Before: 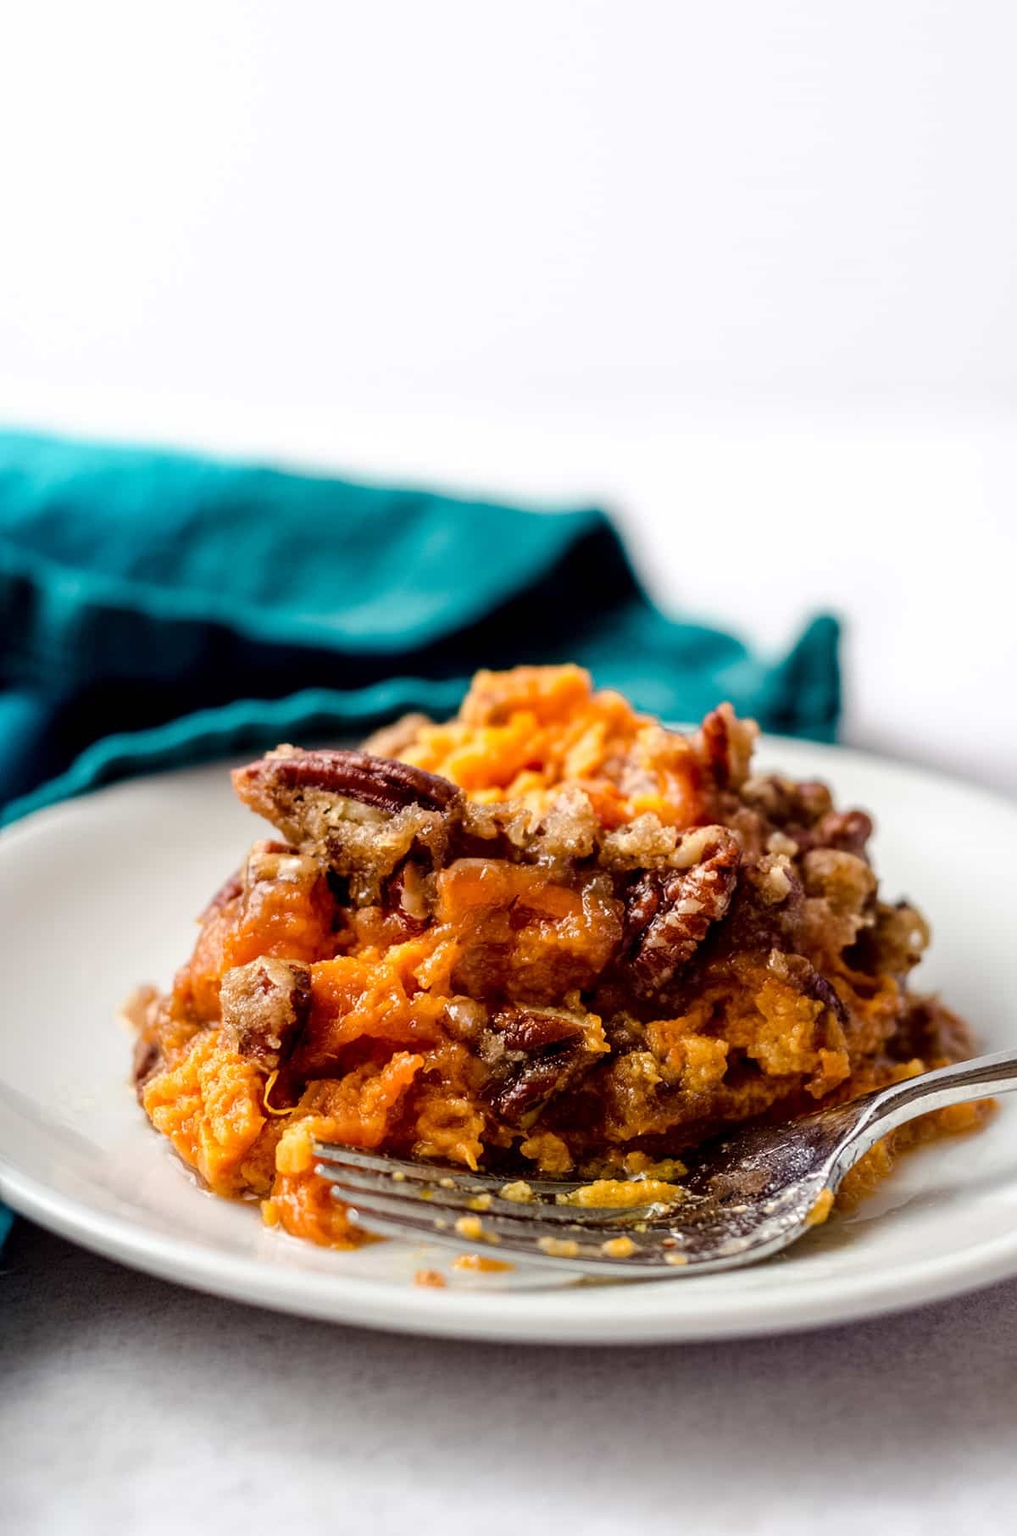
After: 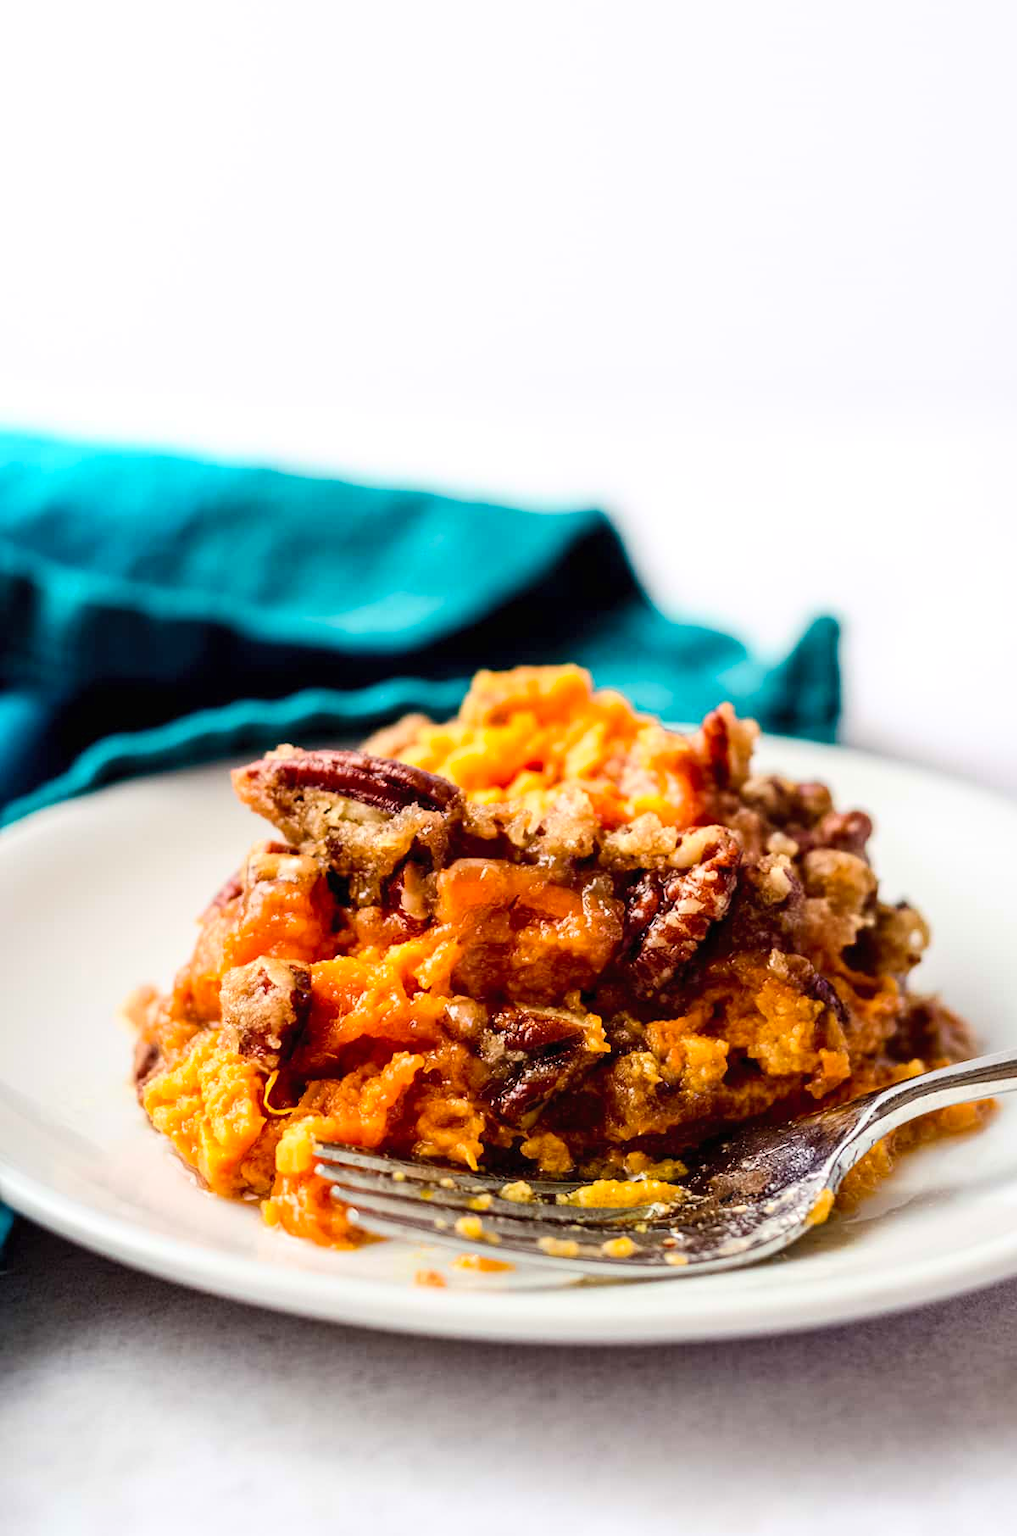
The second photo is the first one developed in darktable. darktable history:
contrast brightness saturation: contrast 0.196, brightness 0.163, saturation 0.216
